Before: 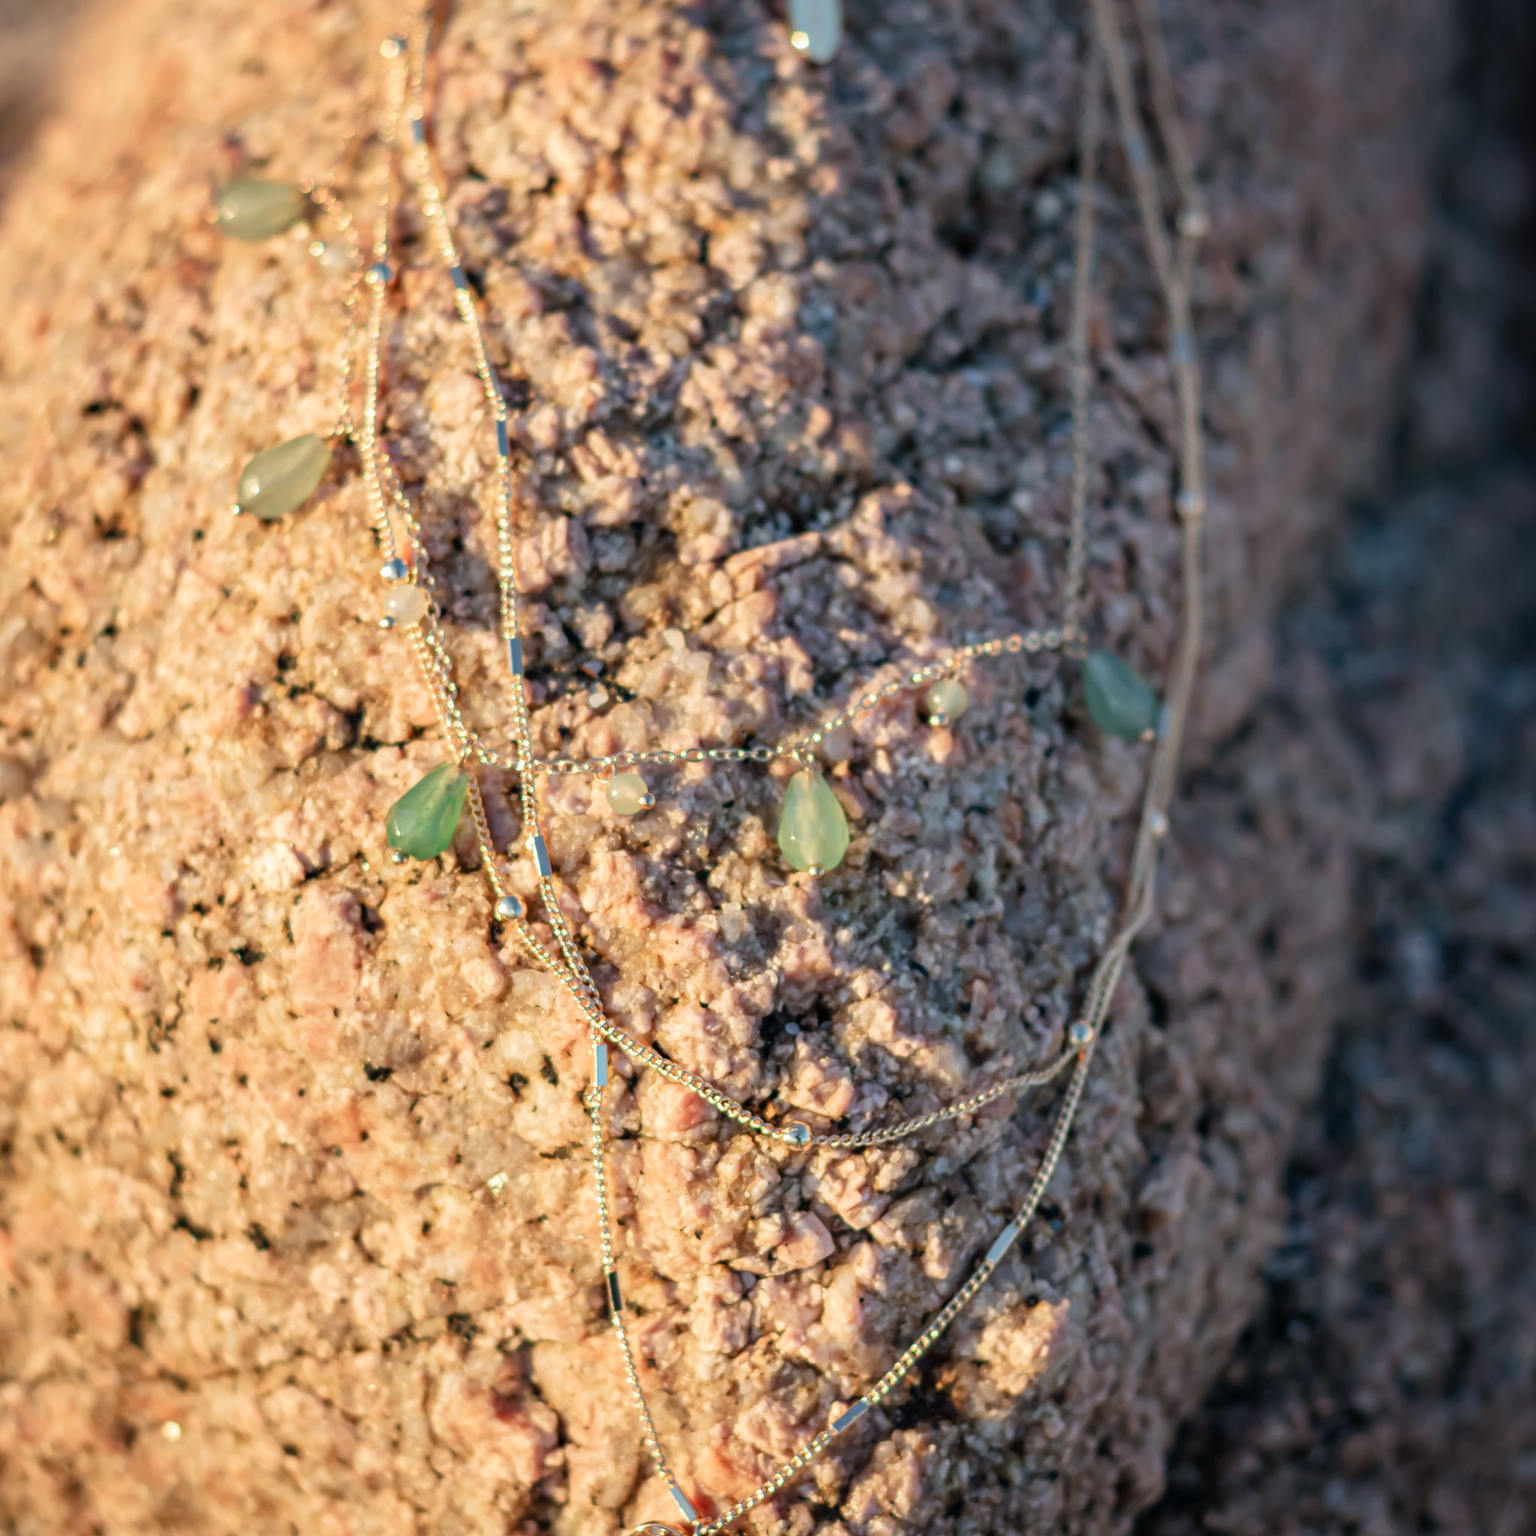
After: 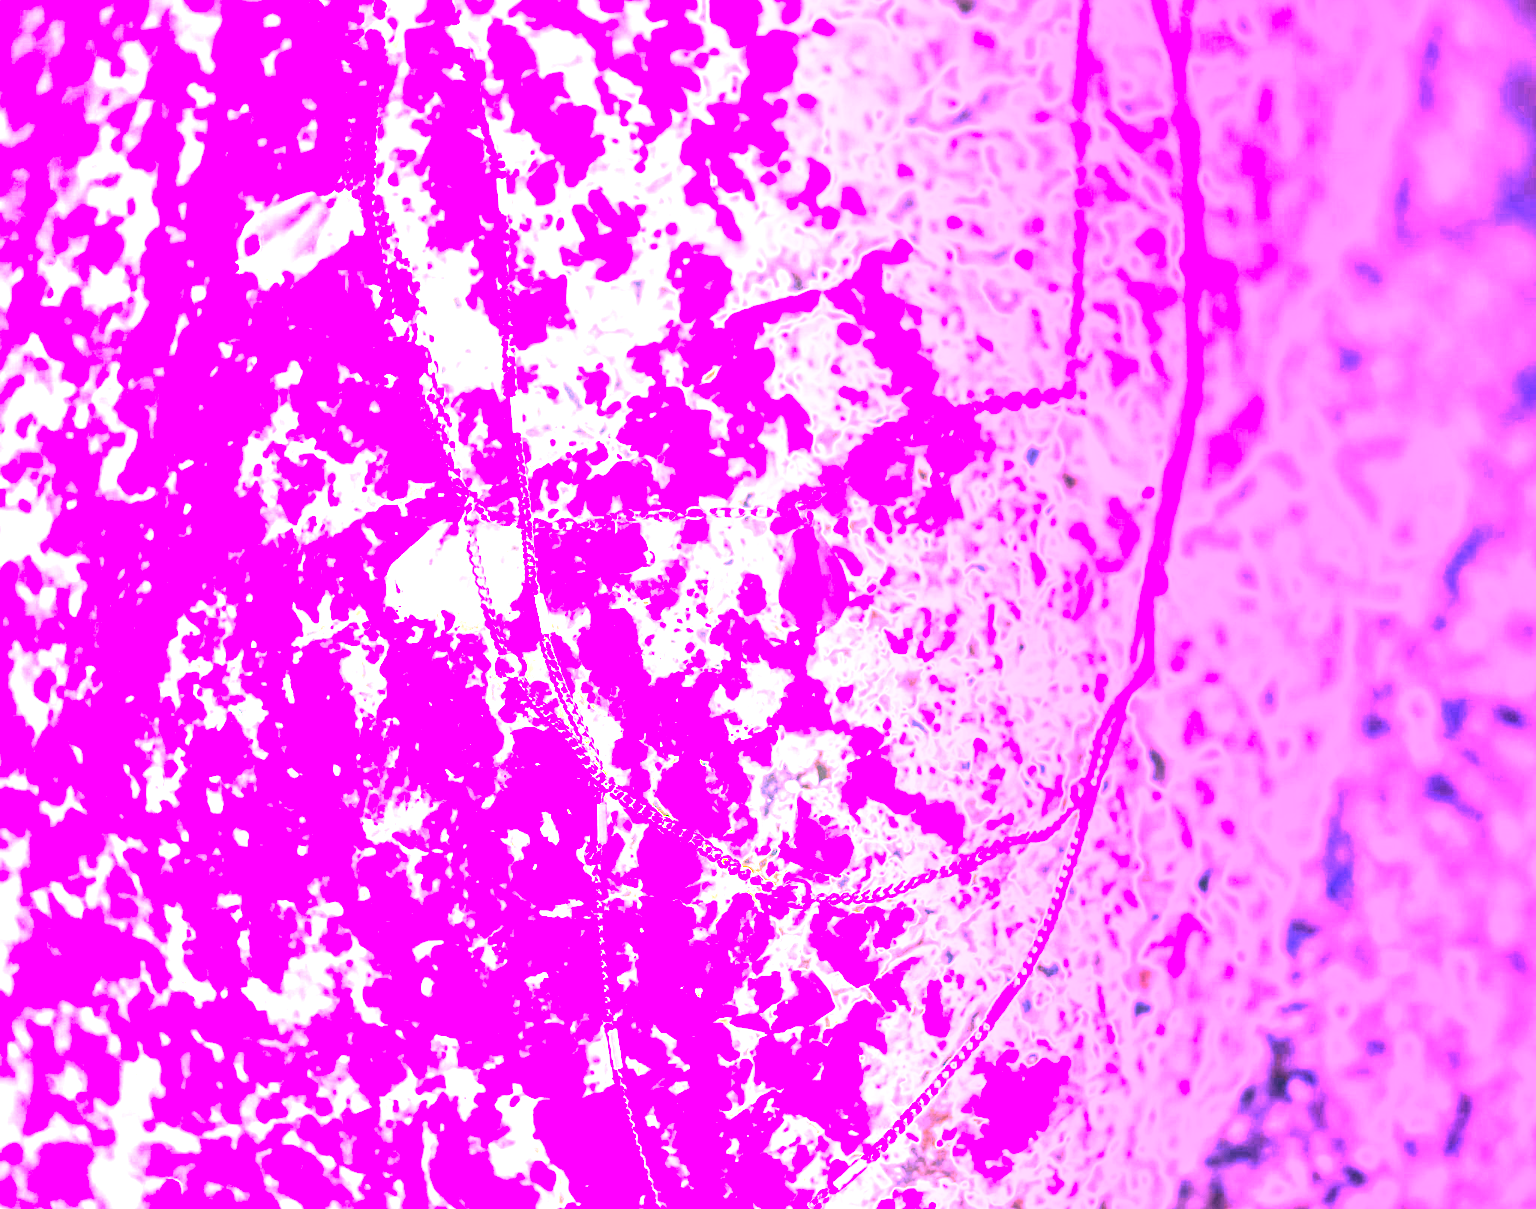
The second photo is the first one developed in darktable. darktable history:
white balance: red 8, blue 8
local contrast: on, module defaults
crop and rotate: top 15.774%, bottom 5.506%
